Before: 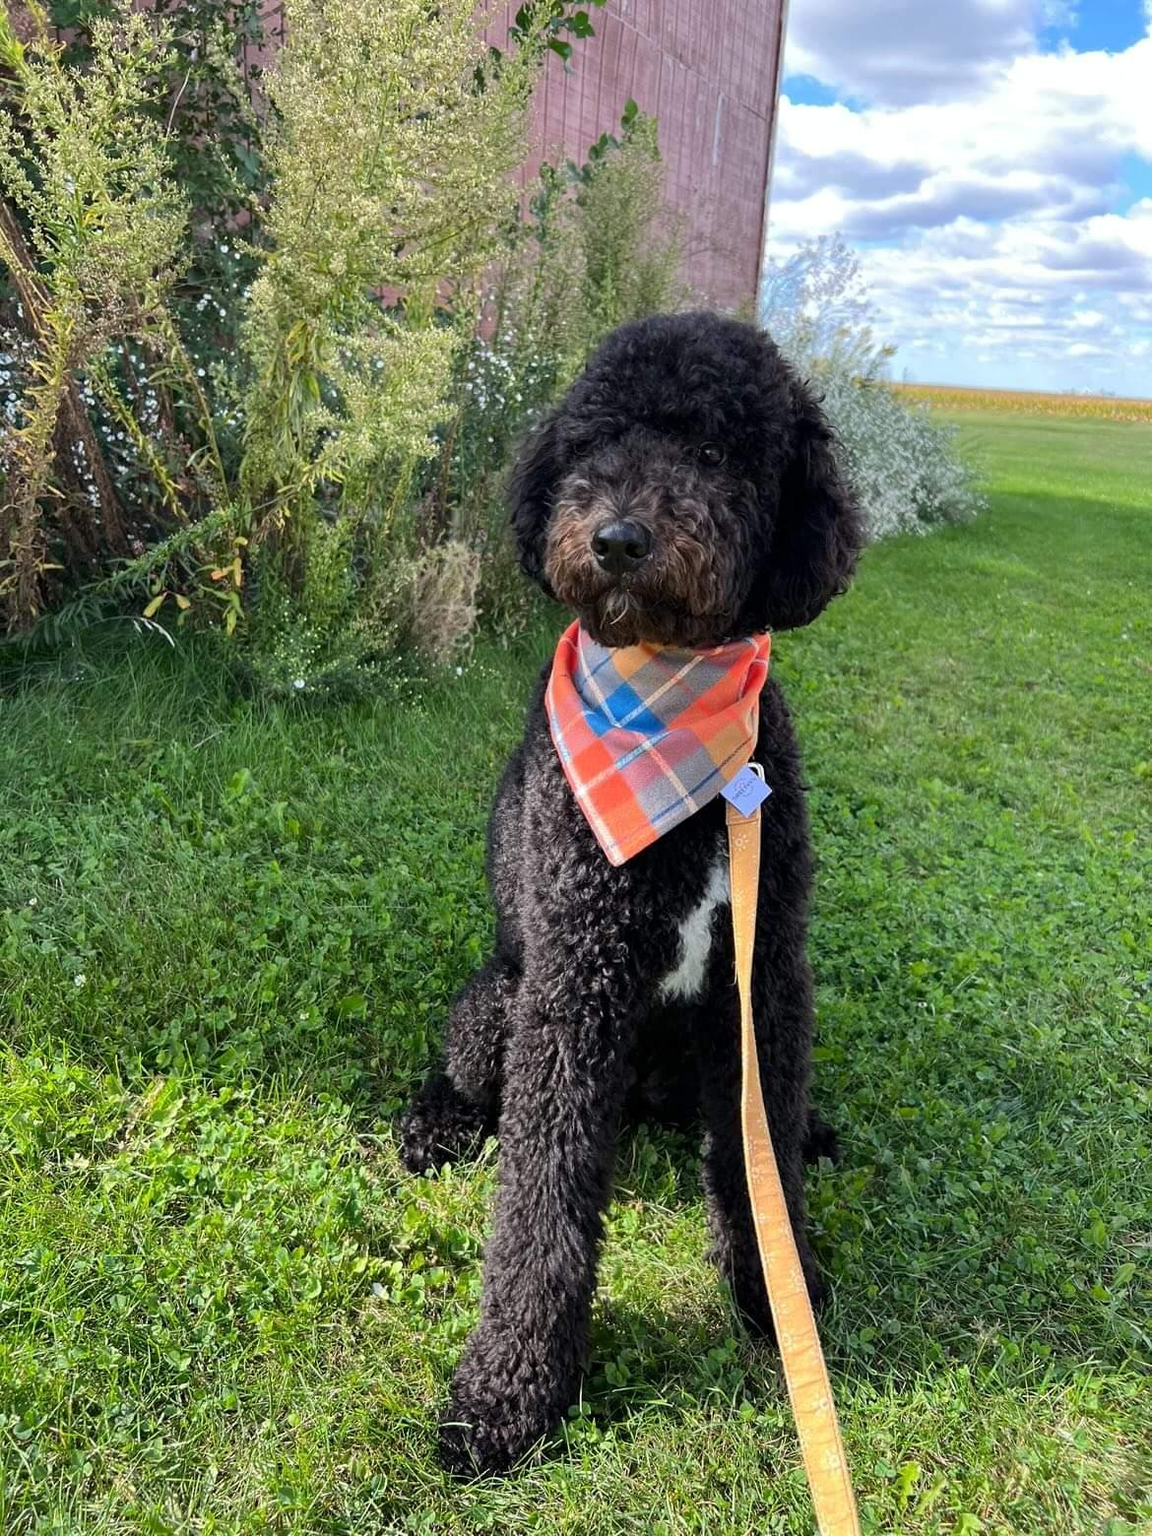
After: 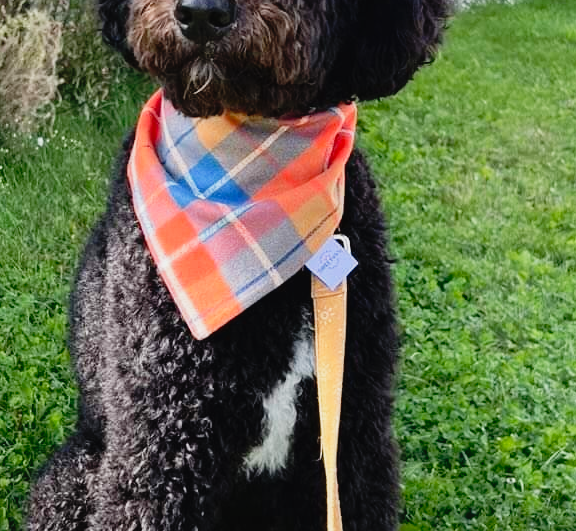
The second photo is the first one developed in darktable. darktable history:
tone curve: curves: ch0 [(0, 0.022) (0.114, 0.088) (0.282, 0.316) (0.446, 0.511) (0.613, 0.693) (0.786, 0.843) (0.999, 0.949)]; ch1 [(0, 0) (0.395, 0.343) (0.463, 0.427) (0.486, 0.474) (0.503, 0.5) (0.535, 0.522) (0.555, 0.546) (0.594, 0.614) (0.755, 0.793) (1, 1)]; ch2 [(0, 0) (0.369, 0.388) (0.449, 0.431) (0.501, 0.5) (0.528, 0.517) (0.561, 0.598) (0.697, 0.721) (1, 1)], preserve colors none
color zones: curves: ch1 [(0, 0.513) (0.143, 0.524) (0.286, 0.511) (0.429, 0.506) (0.571, 0.503) (0.714, 0.503) (0.857, 0.508) (1, 0.513)]
crop: left 36.474%, top 34.628%, right 13.146%, bottom 30.8%
